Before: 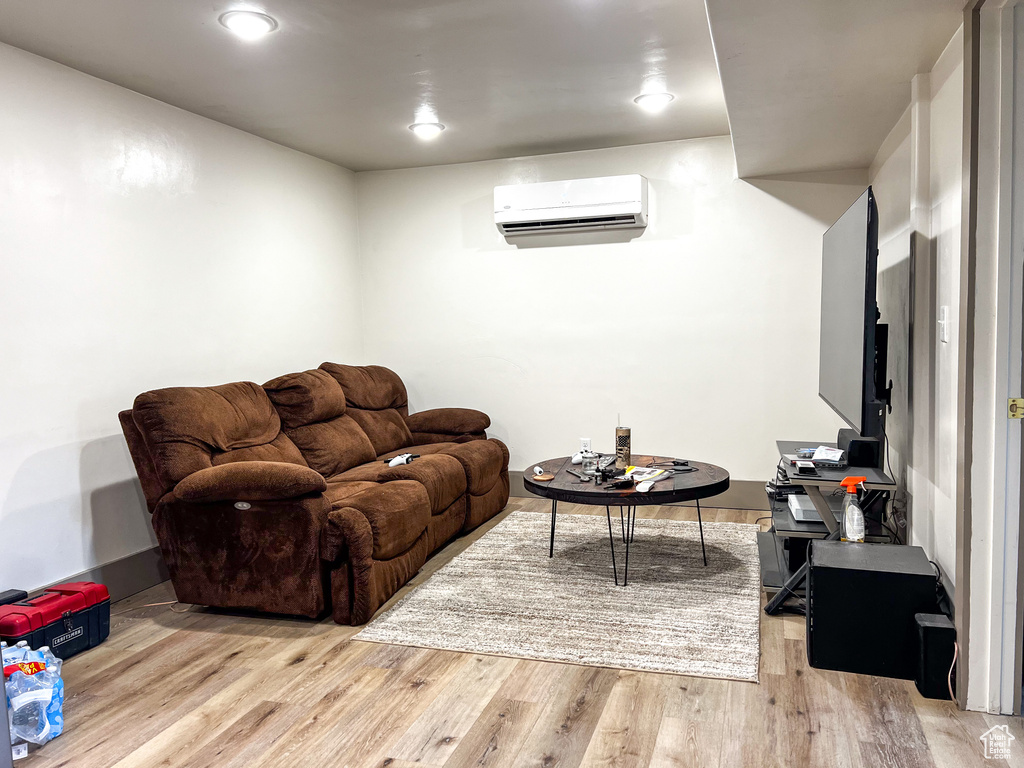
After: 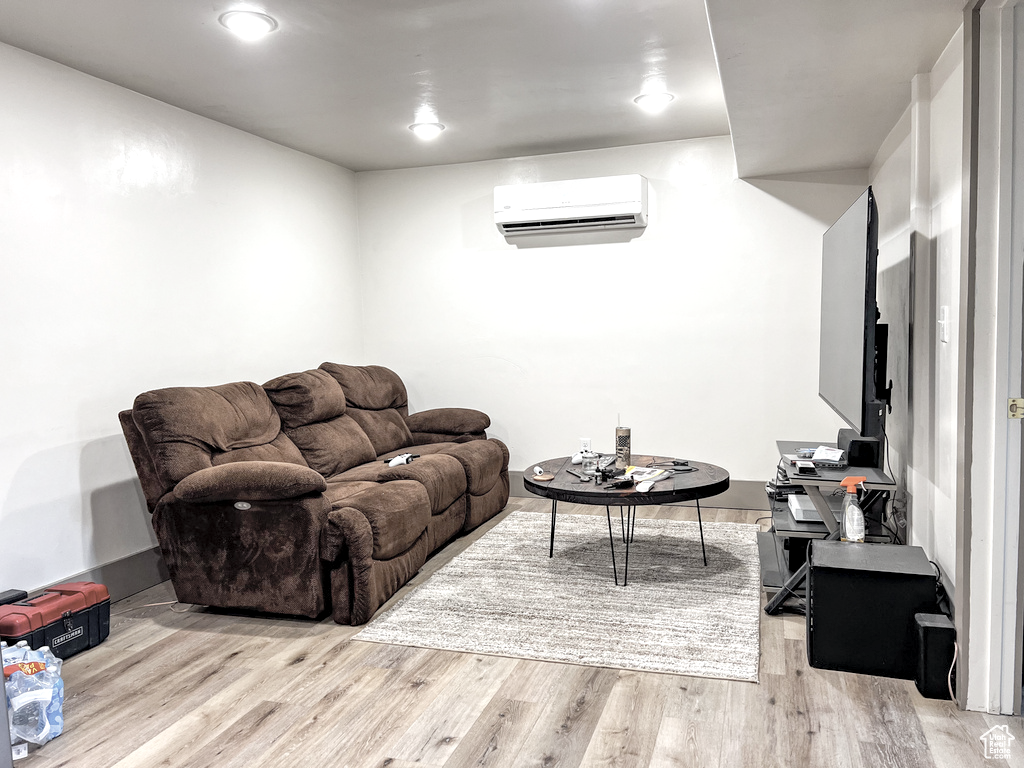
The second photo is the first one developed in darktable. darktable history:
contrast brightness saturation: brightness 0.182, saturation -0.515
haze removal: strength 0.105, adaptive false
local contrast: highlights 107%, shadows 99%, detail 119%, midtone range 0.2
